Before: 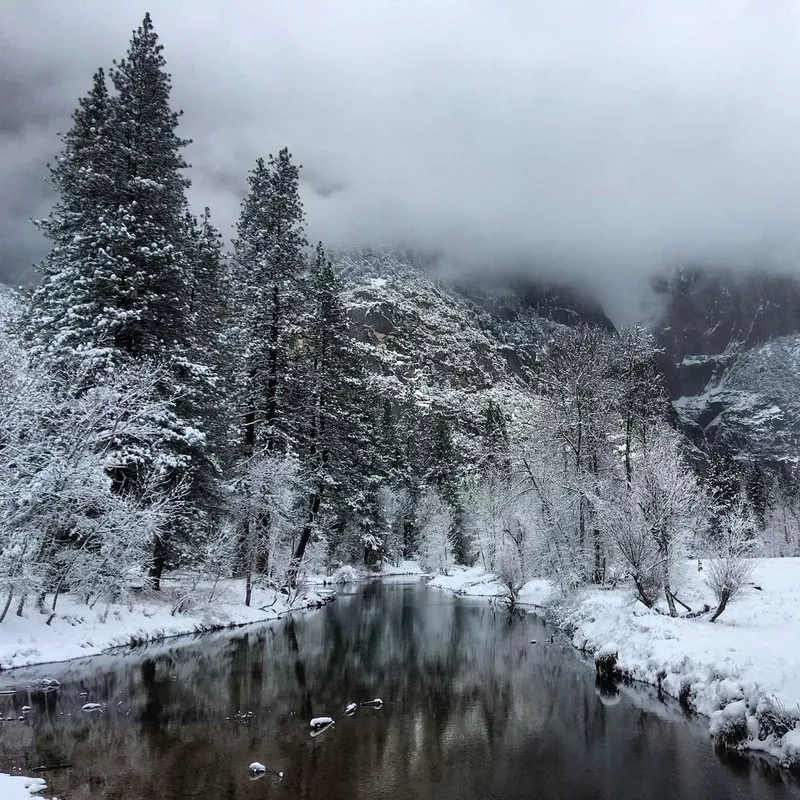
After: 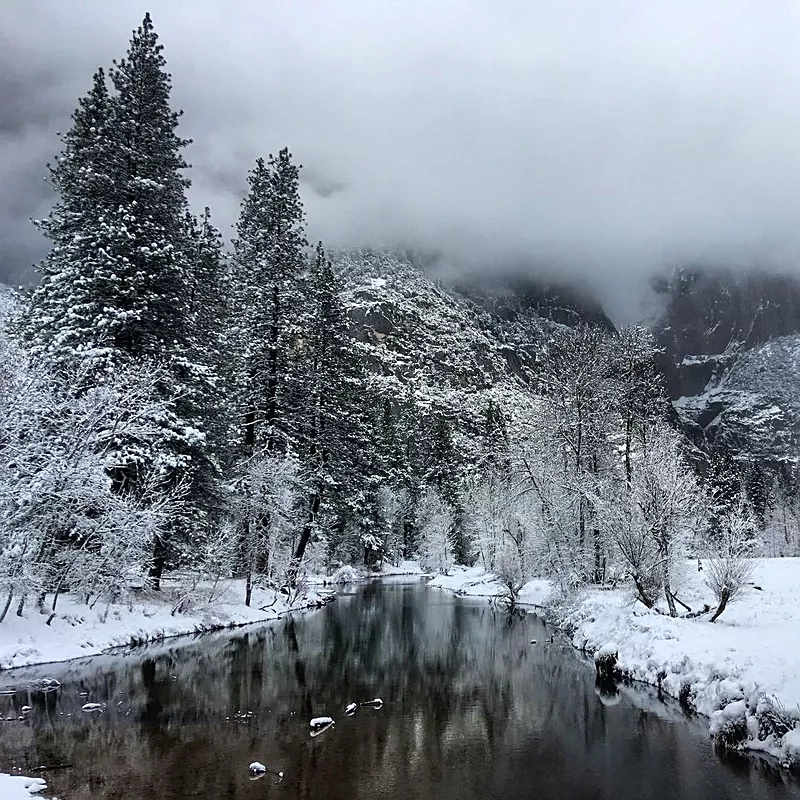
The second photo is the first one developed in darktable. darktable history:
contrast brightness saturation: contrast 0.074
sharpen: on, module defaults
